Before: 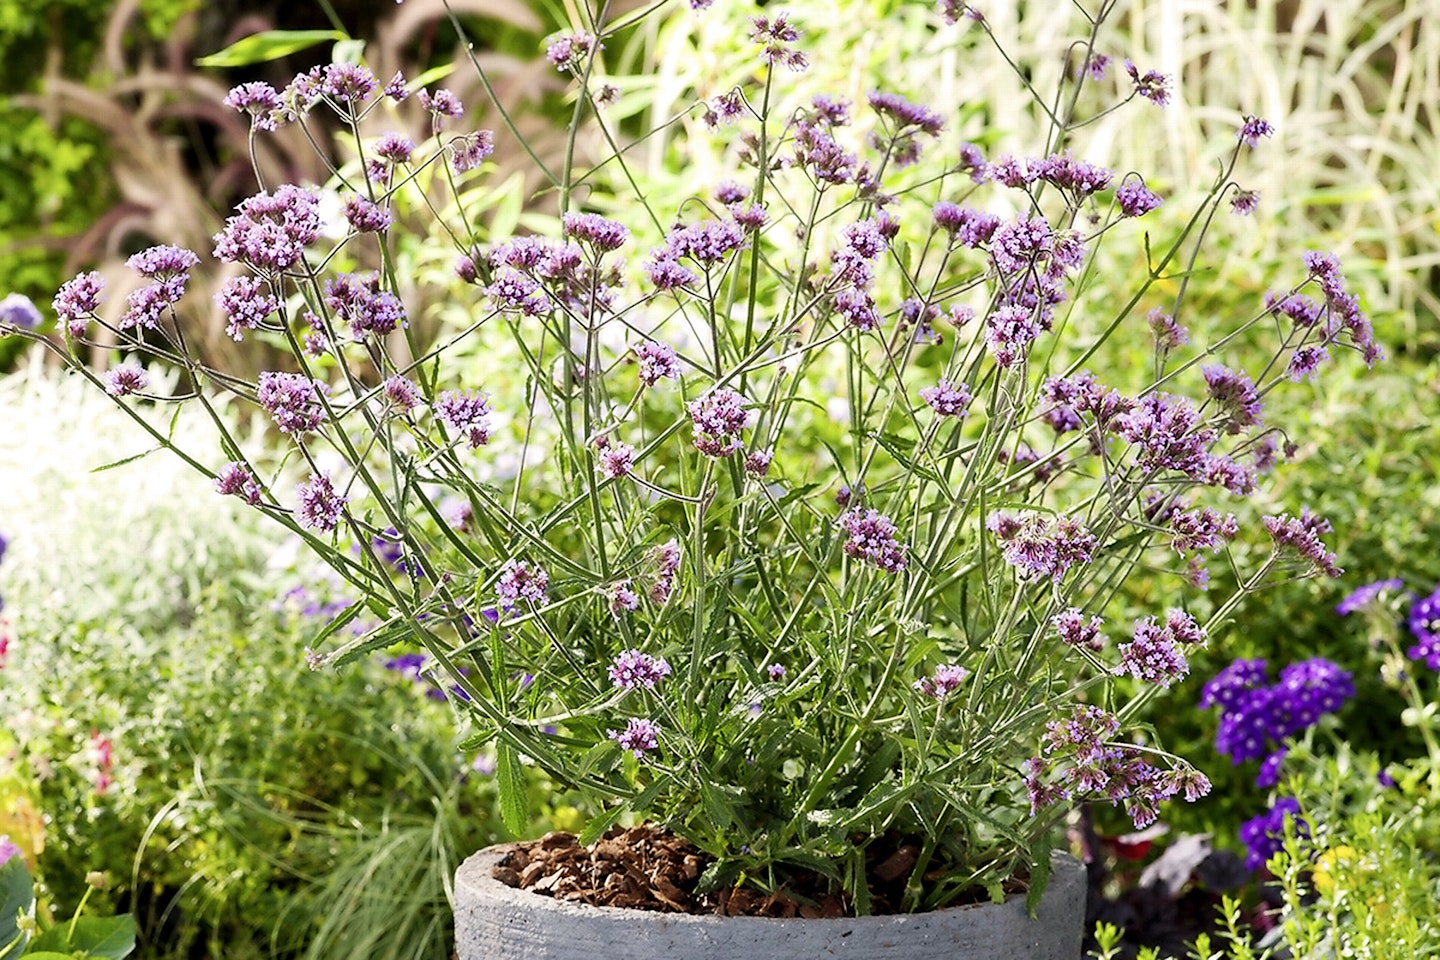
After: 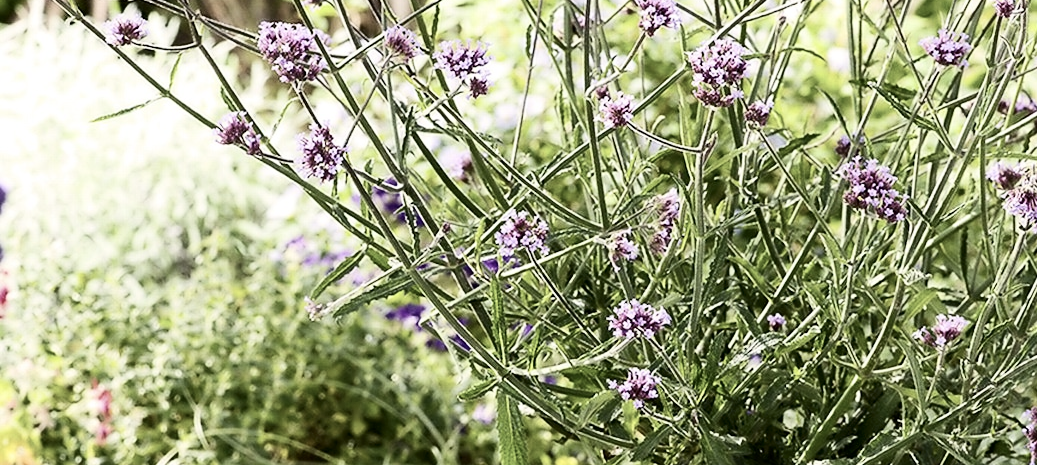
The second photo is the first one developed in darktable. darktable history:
crop: top 36.498%, right 27.964%, bottom 14.995%
contrast brightness saturation: contrast 0.25, saturation -0.31
